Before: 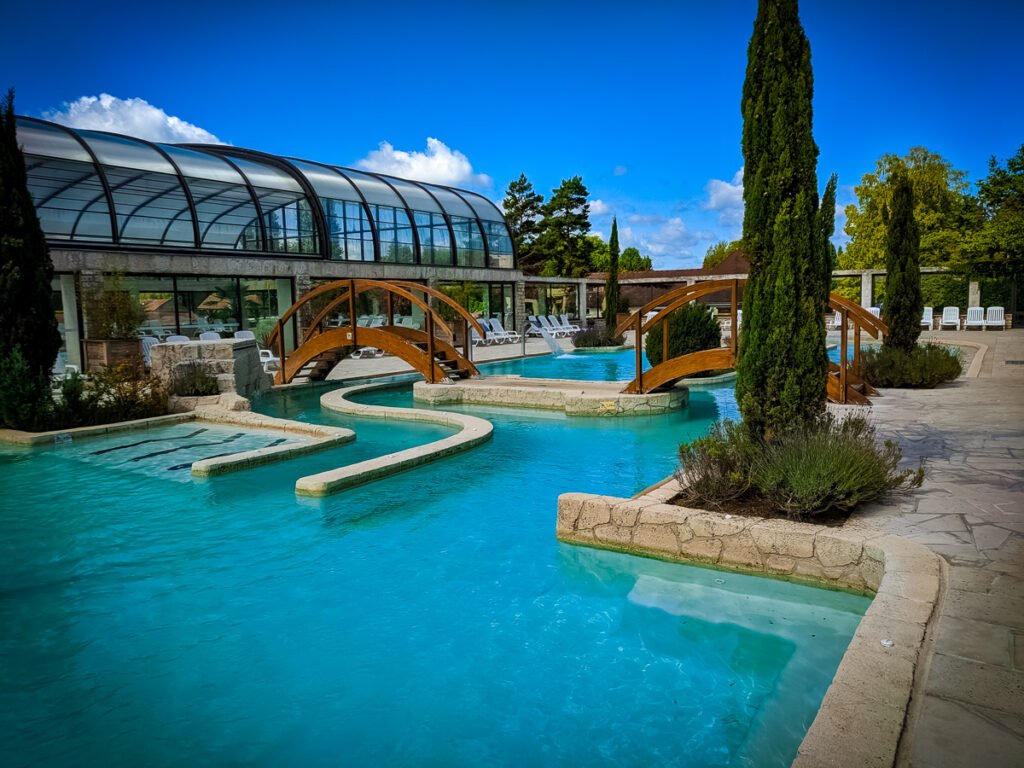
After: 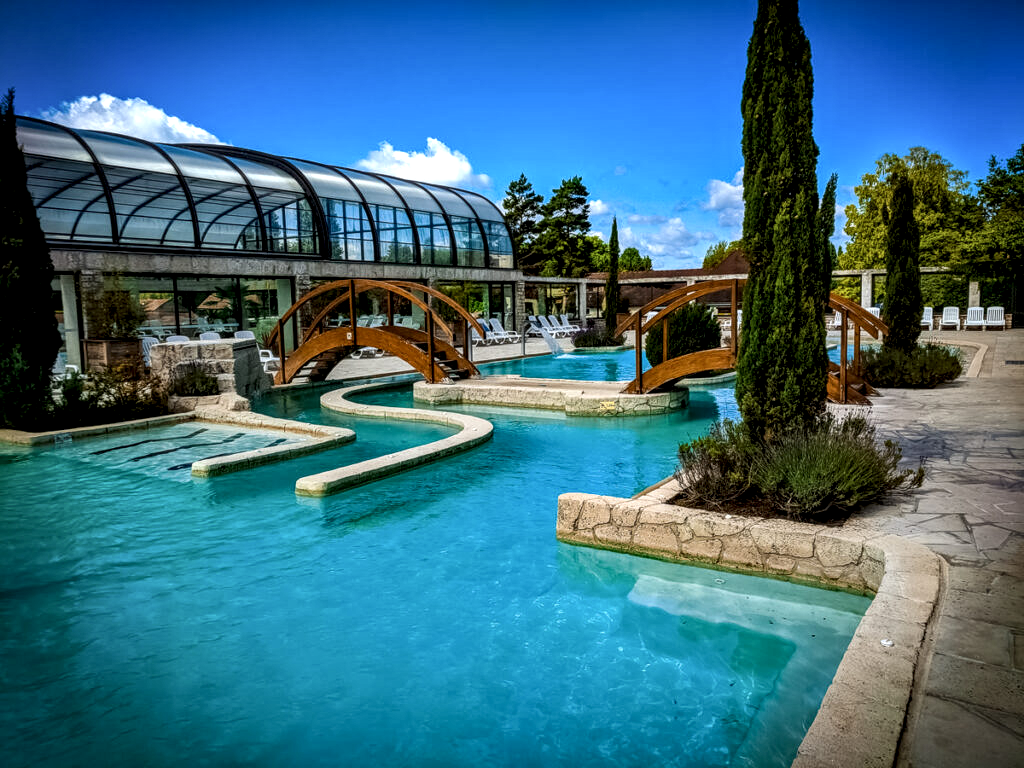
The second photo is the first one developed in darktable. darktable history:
local contrast: highlights 65%, shadows 53%, detail 169%, midtone range 0.514
